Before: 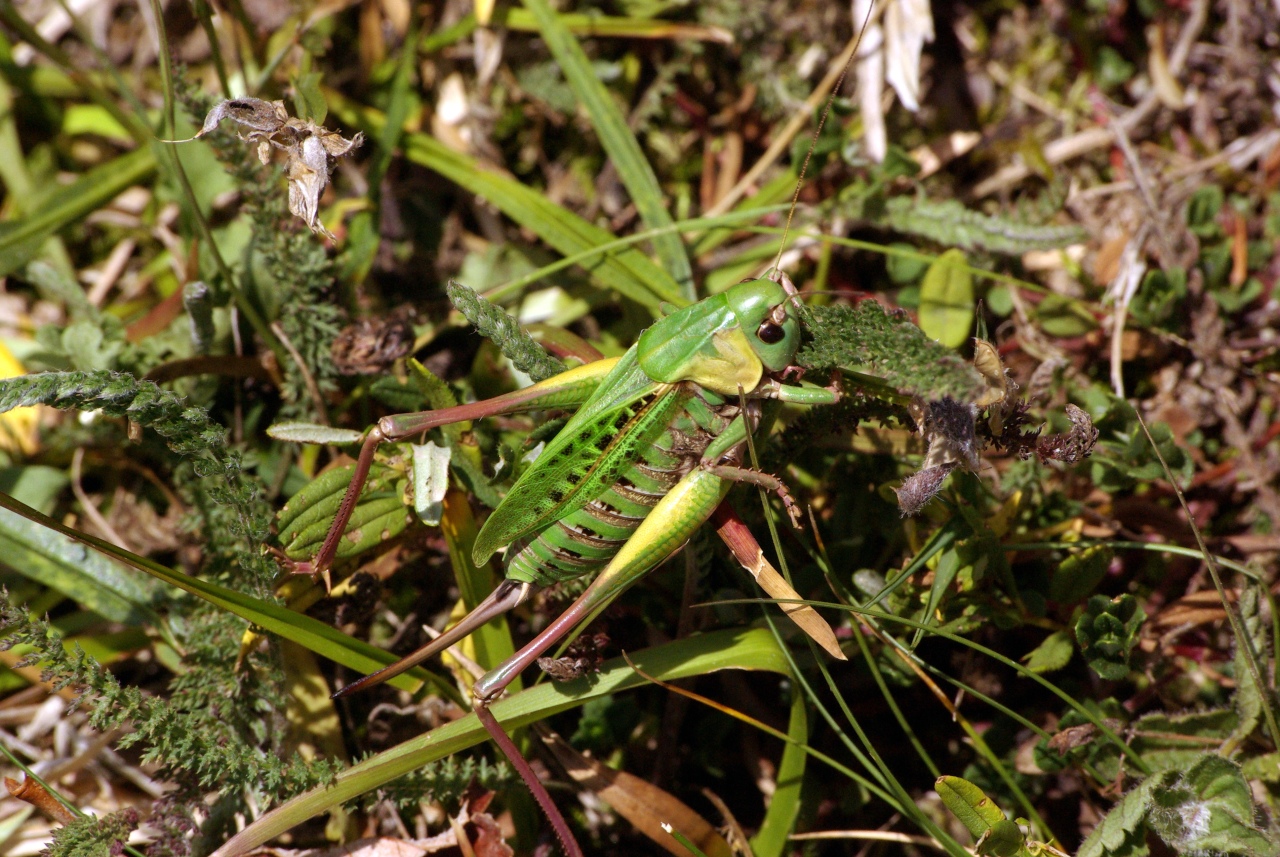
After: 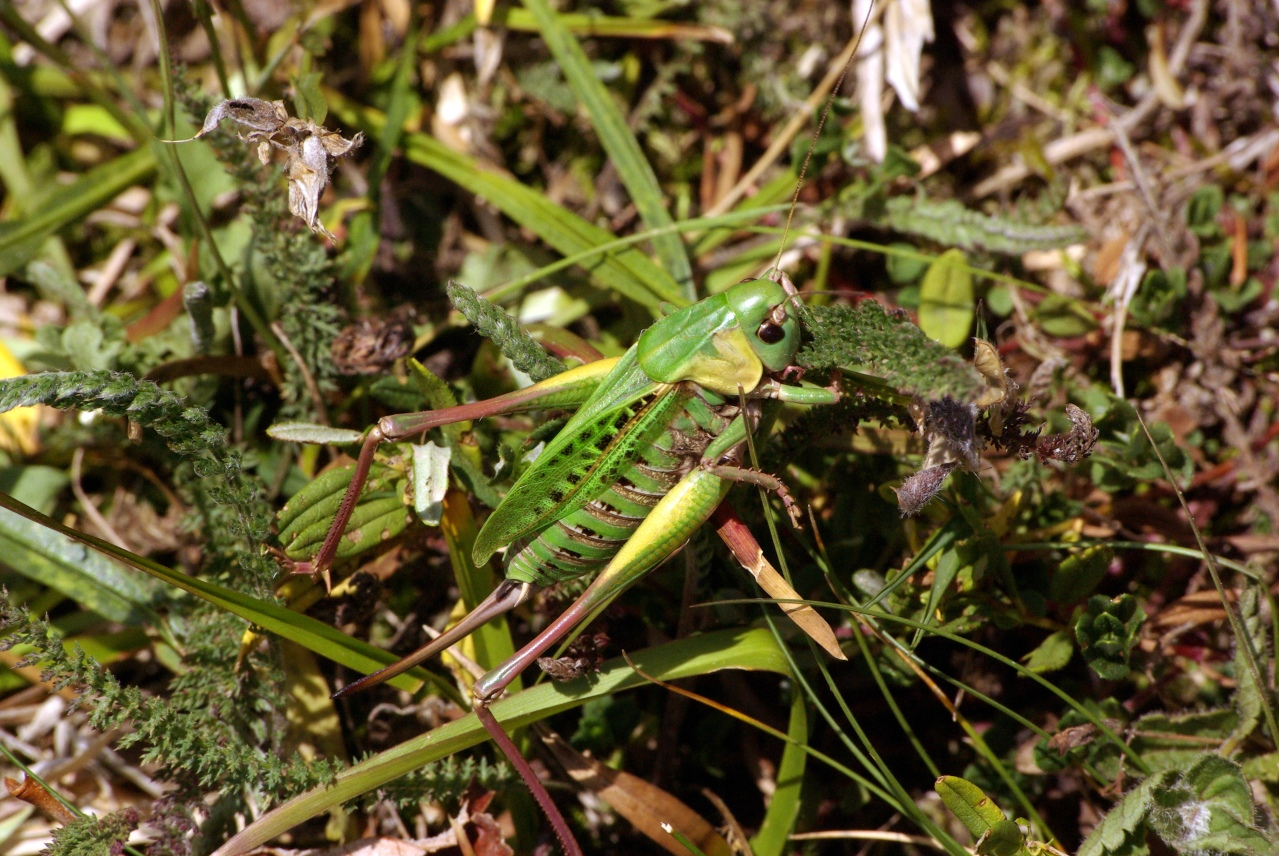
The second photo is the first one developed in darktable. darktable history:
crop and rotate: left 0.072%, bottom 0.01%
color correction: highlights b* -0.055
